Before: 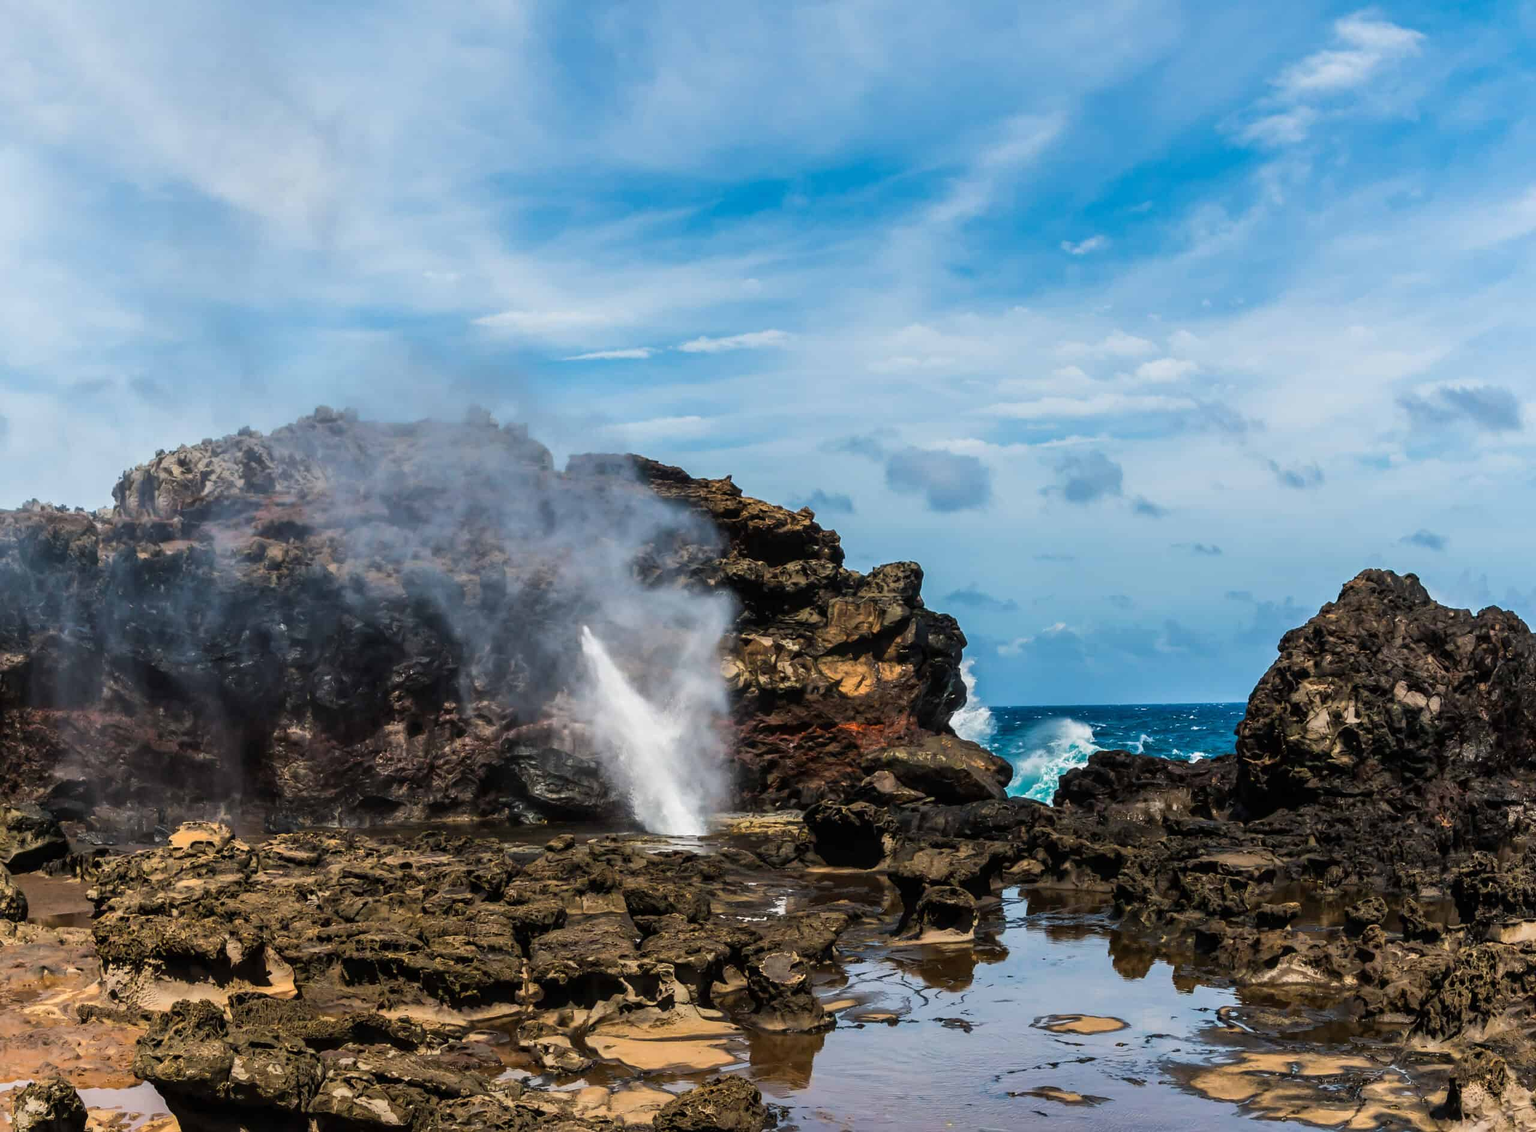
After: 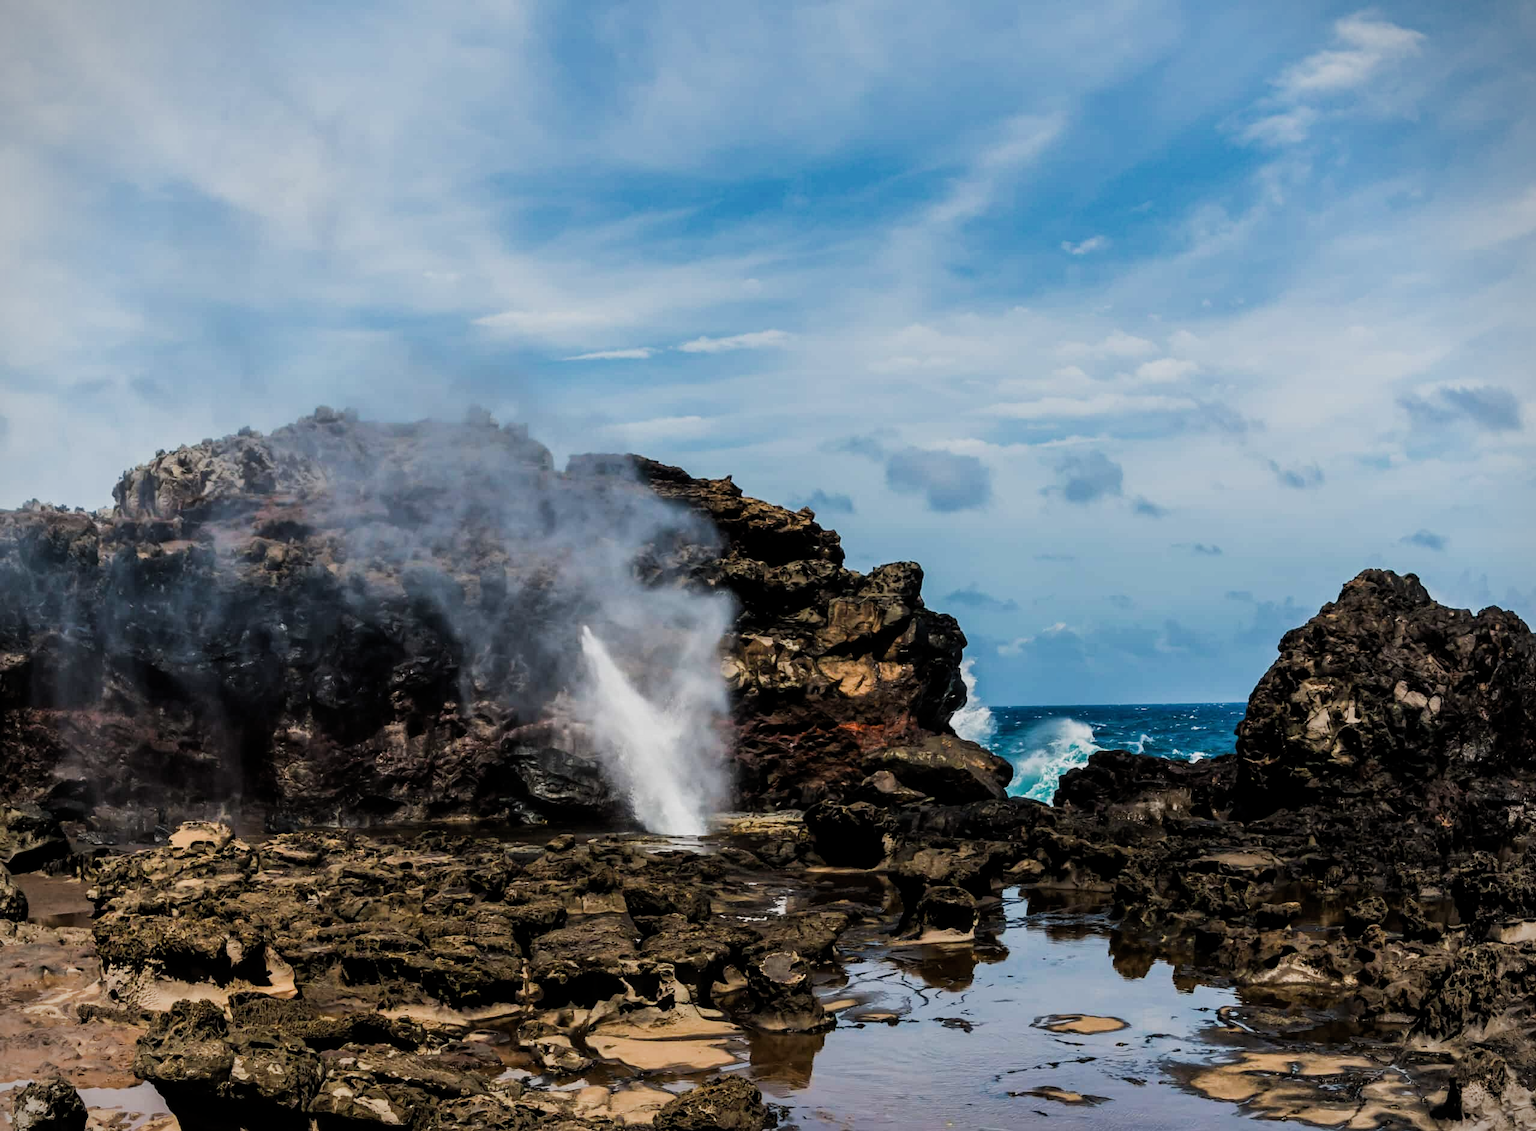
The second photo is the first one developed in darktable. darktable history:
vignetting: fall-off start 92.6%, brightness -0.52, saturation -0.51, center (-0.012, 0)
filmic rgb: middle gray luminance 21.73%, black relative exposure -14 EV, white relative exposure 2.96 EV, threshold 6 EV, target black luminance 0%, hardness 8.81, latitude 59.69%, contrast 1.208, highlights saturation mix 5%, shadows ↔ highlights balance 41.6%, add noise in highlights 0, color science v3 (2019), use custom middle-gray values true, iterations of high-quality reconstruction 0, contrast in highlights soft, enable highlight reconstruction true
